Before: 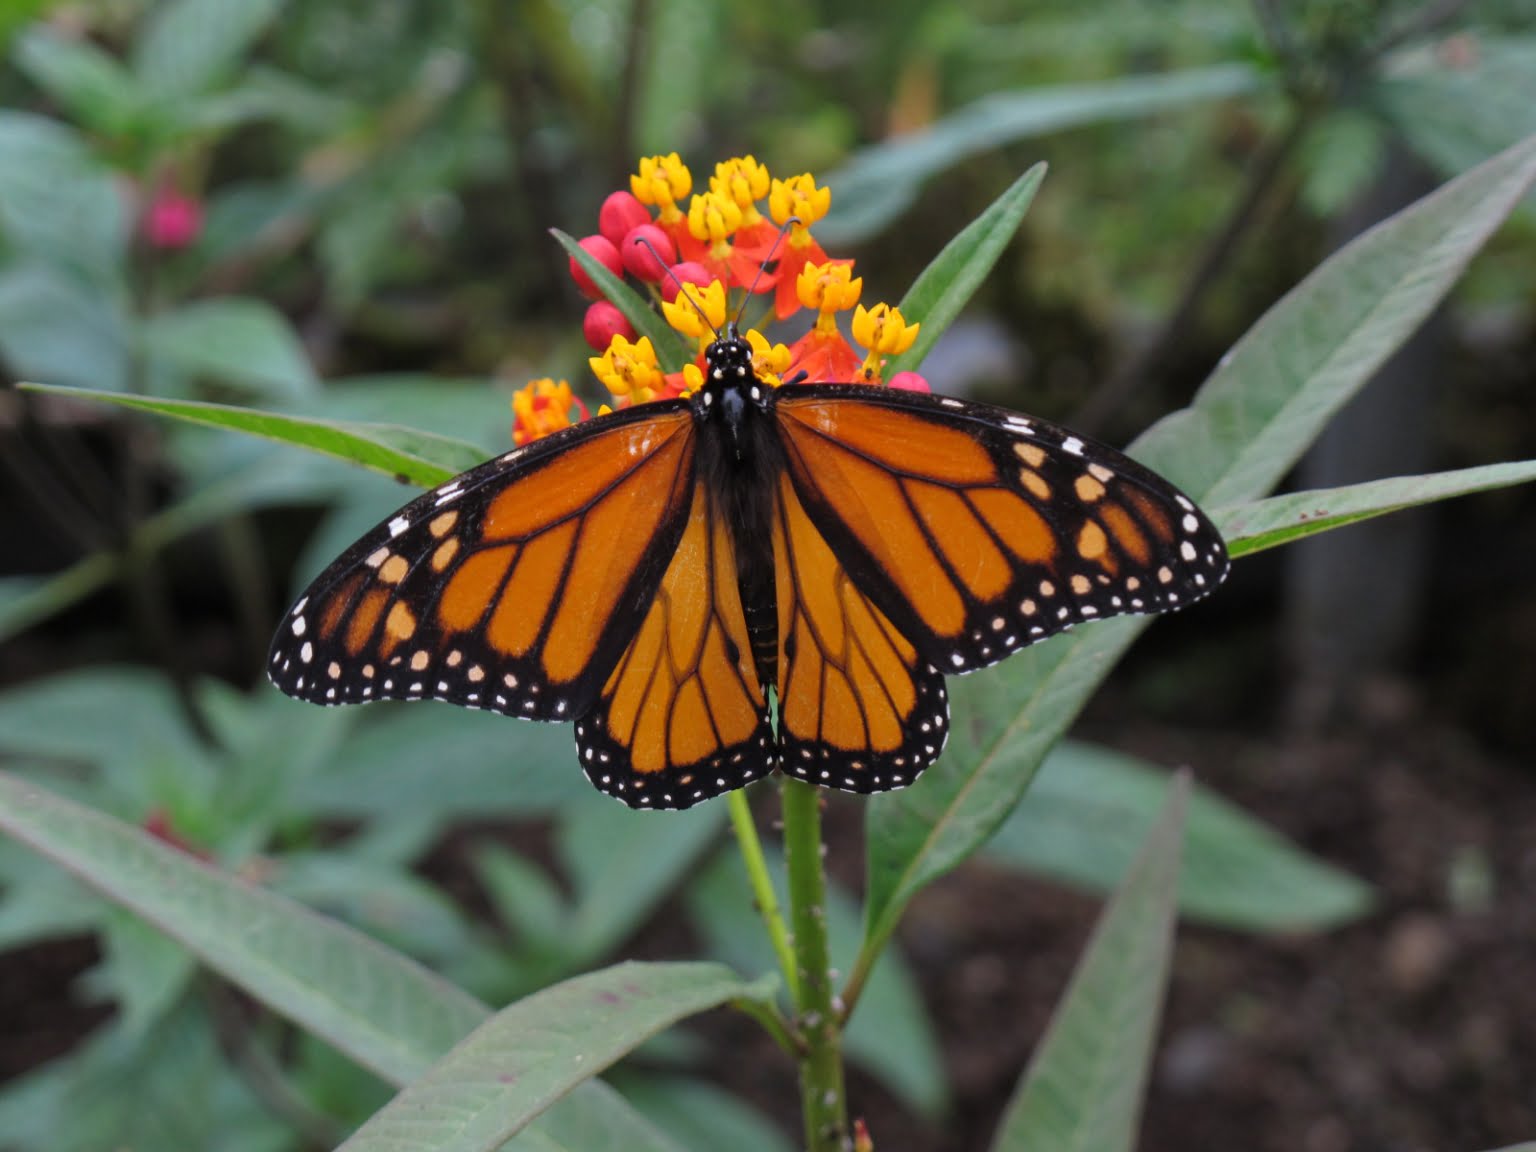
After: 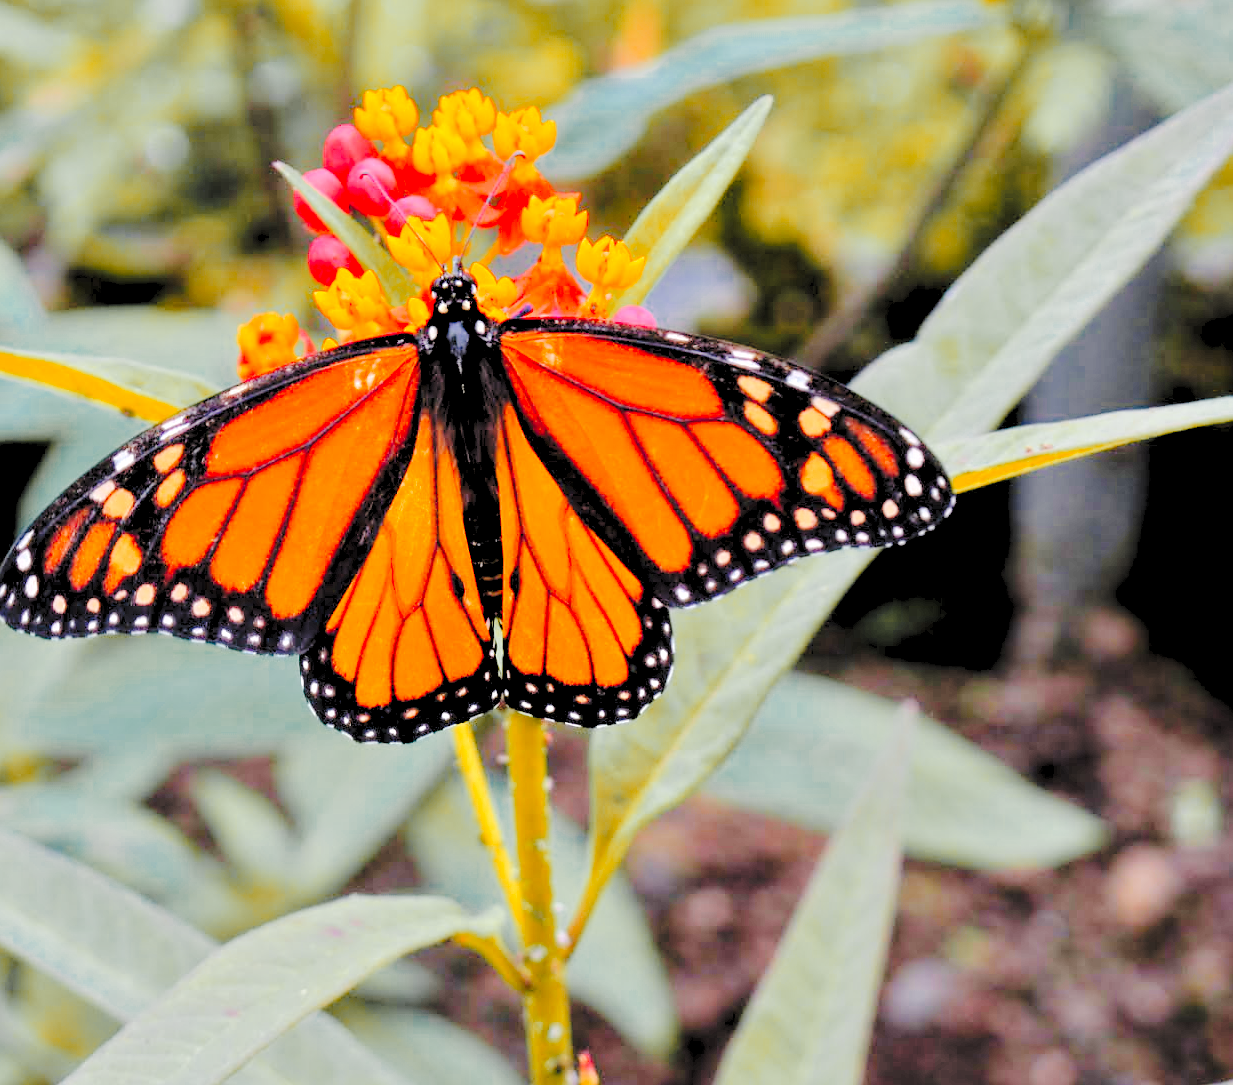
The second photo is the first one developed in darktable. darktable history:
levels: levels [0.072, 0.414, 0.976]
sharpen: radius 1, threshold 1
tone equalizer: -7 EV 0.15 EV, -6 EV 0.6 EV, -5 EV 1.15 EV, -4 EV 1.33 EV, -3 EV 1.15 EV, -2 EV 0.6 EV, -1 EV 0.15 EV, mask exposure compensation -0.5 EV
tone curve: curves: ch0 [(0, 0) (0.003, 0.041) (0.011, 0.042) (0.025, 0.041) (0.044, 0.043) (0.069, 0.048) (0.1, 0.059) (0.136, 0.079) (0.177, 0.107) (0.224, 0.152) (0.277, 0.235) (0.335, 0.331) (0.399, 0.427) (0.468, 0.512) (0.543, 0.595) (0.623, 0.668) (0.709, 0.736) (0.801, 0.813) (0.898, 0.891) (1, 1)], preserve colors none
crop and rotate: left 17.959%, top 5.771%, right 1.742%
color zones: curves: ch0 [(0, 0.499) (0.143, 0.5) (0.286, 0.5) (0.429, 0.476) (0.571, 0.284) (0.714, 0.243) (0.857, 0.449) (1, 0.499)]; ch1 [(0, 0.532) (0.143, 0.645) (0.286, 0.696) (0.429, 0.211) (0.571, 0.504) (0.714, 0.493) (0.857, 0.495) (1, 0.532)]; ch2 [(0, 0.5) (0.143, 0.5) (0.286, 0.427) (0.429, 0.324) (0.571, 0.5) (0.714, 0.5) (0.857, 0.5) (1, 0.5)]
